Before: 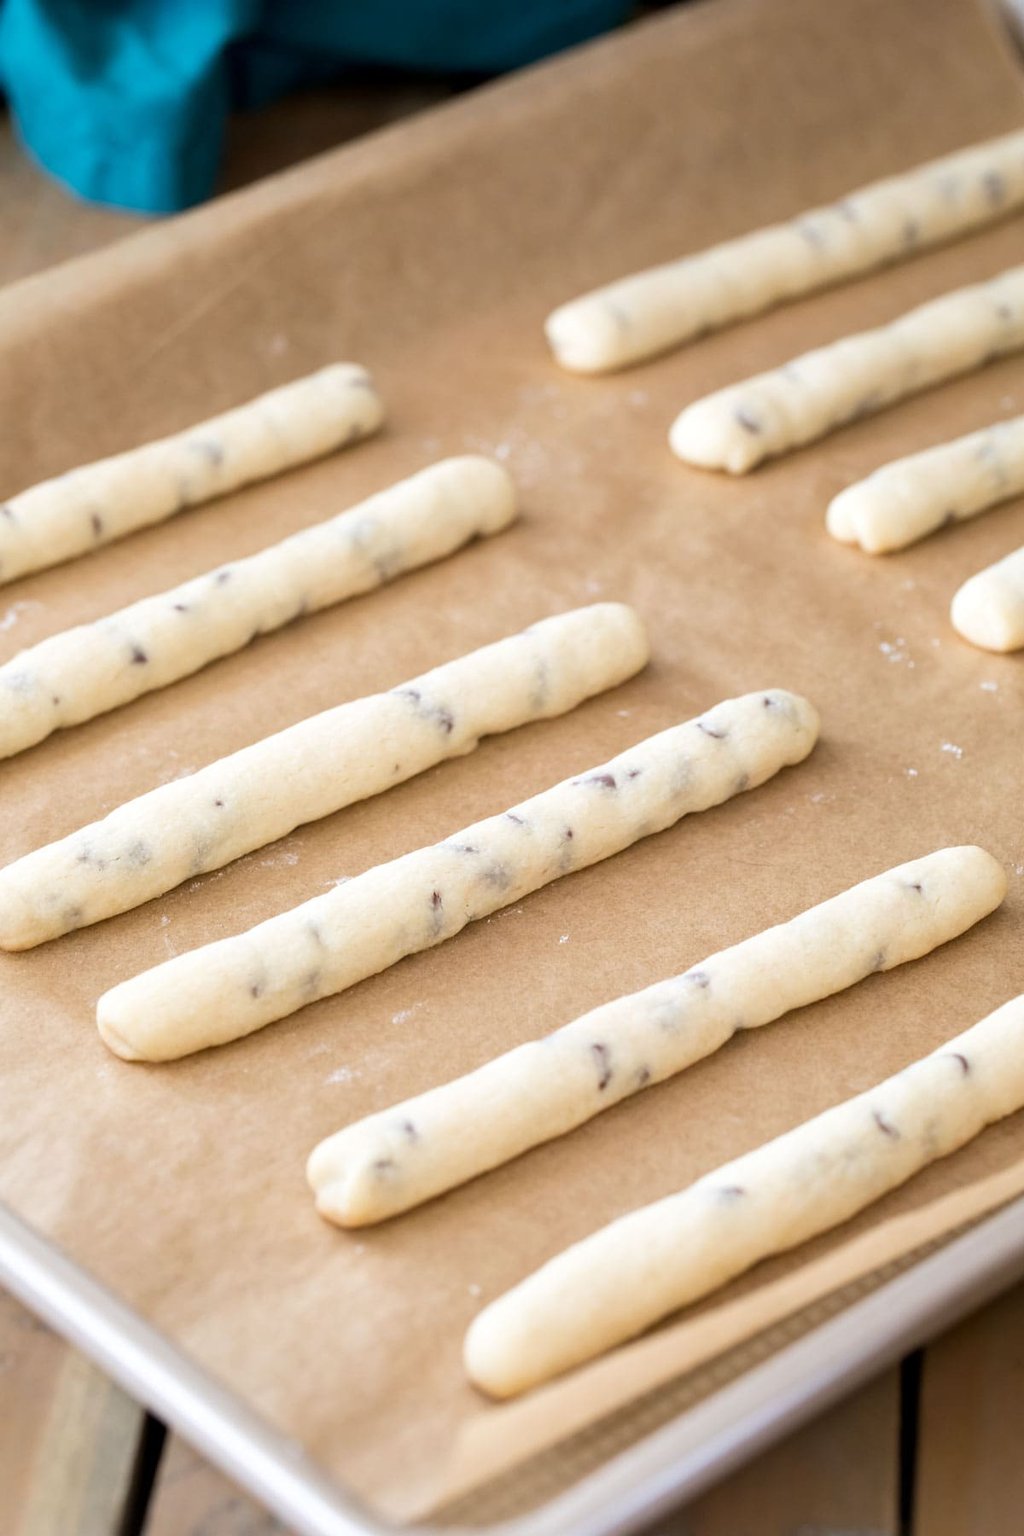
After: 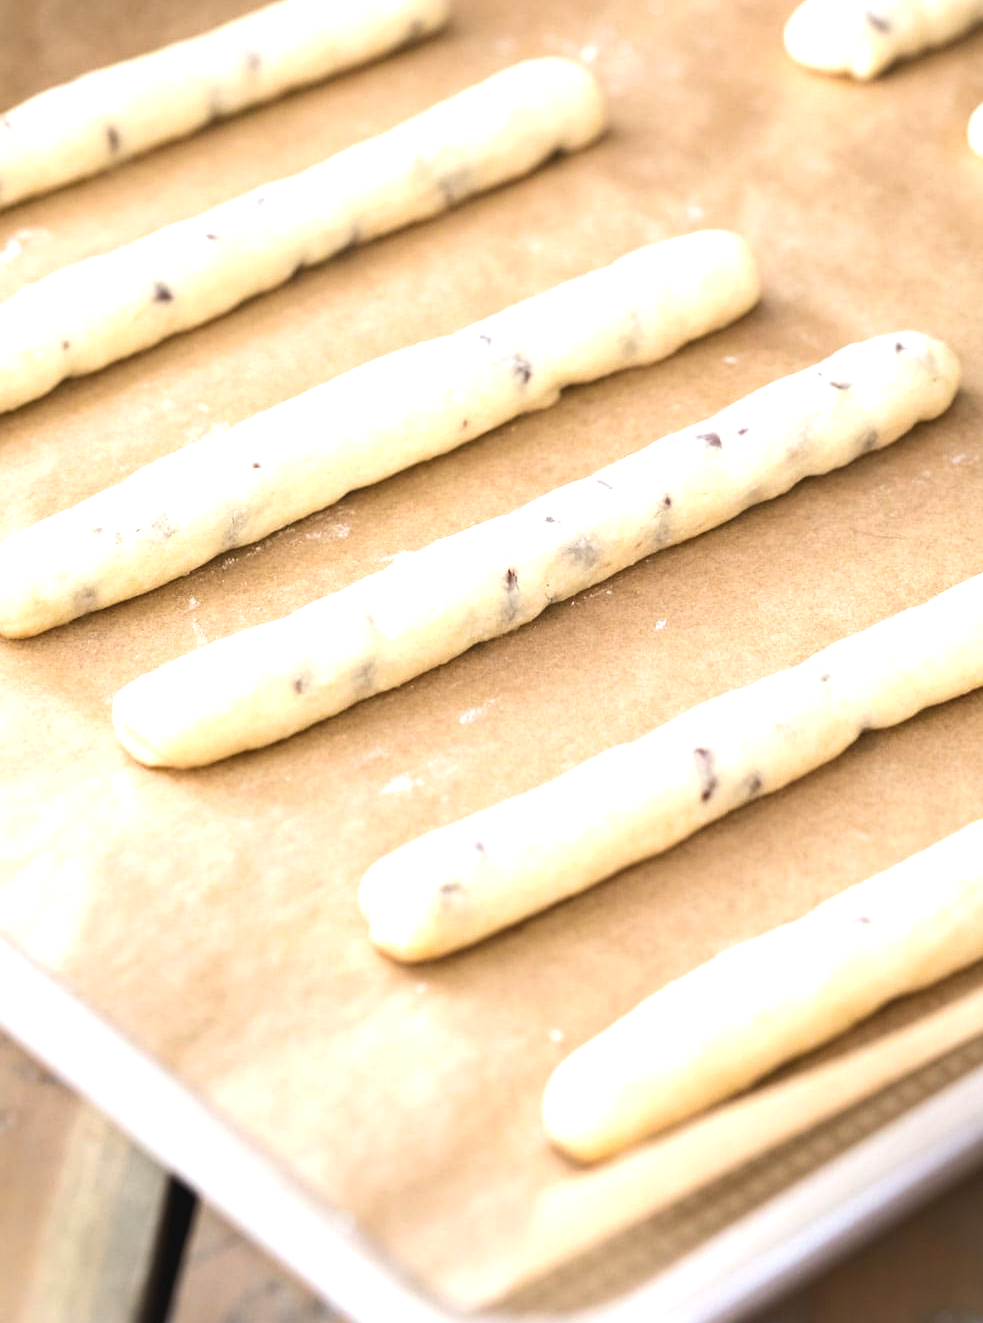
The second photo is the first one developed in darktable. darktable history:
crop: top 26.5%, right 18.06%
tone equalizer: -8 EV 0 EV, -7 EV 0.002 EV, -6 EV -0.005 EV, -5 EV -0.002 EV, -4 EV -0.074 EV, -3 EV -0.205 EV, -2 EV -0.275 EV, -1 EV 0.101 EV, +0 EV 0.303 EV, mask exposure compensation -0.486 EV
color balance rgb: global offset › luminance 0.496%, global offset › hue 56.67°, perceptual saturation grading › global saturation 3.176%, perceptual brilliance grading › highlights 10.347%, perceptual brilliance grading › mid-tones 5.451%
exposure: exposure 0.076 EV, compensate highlight preservation false
